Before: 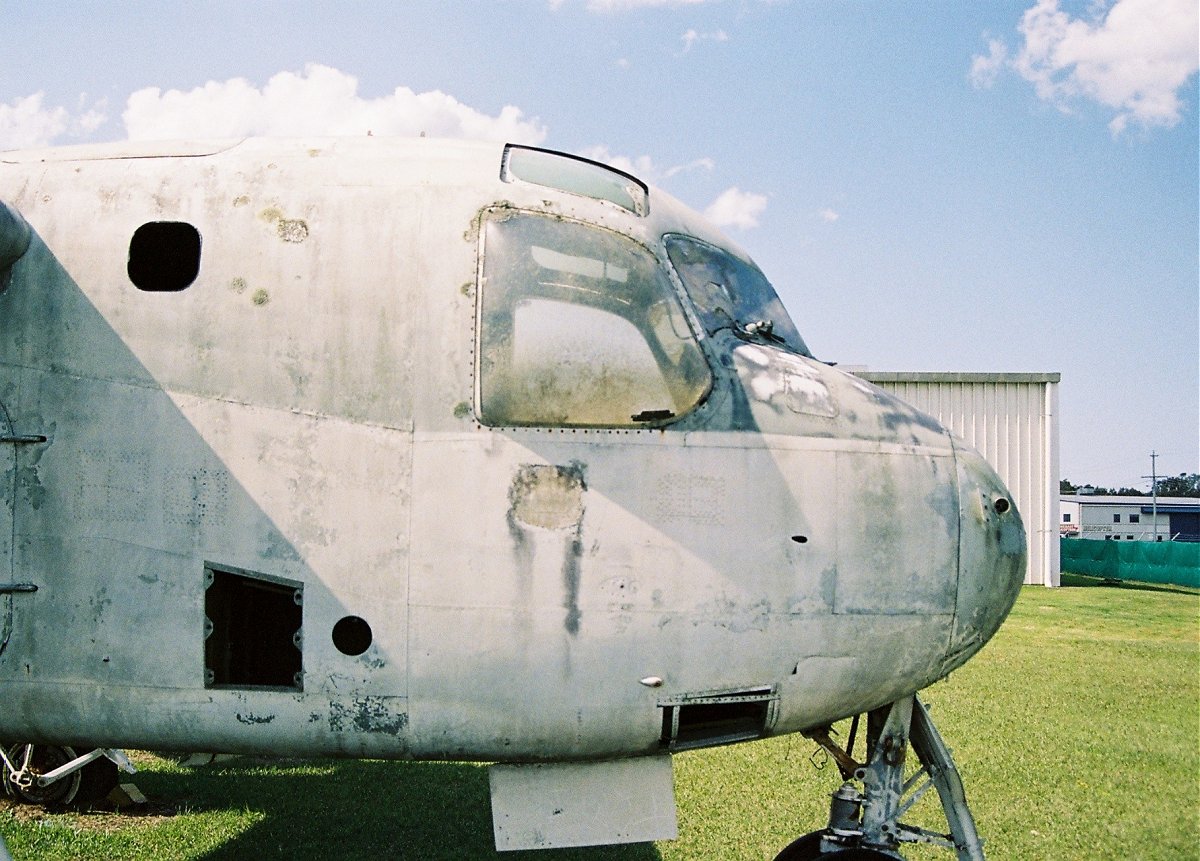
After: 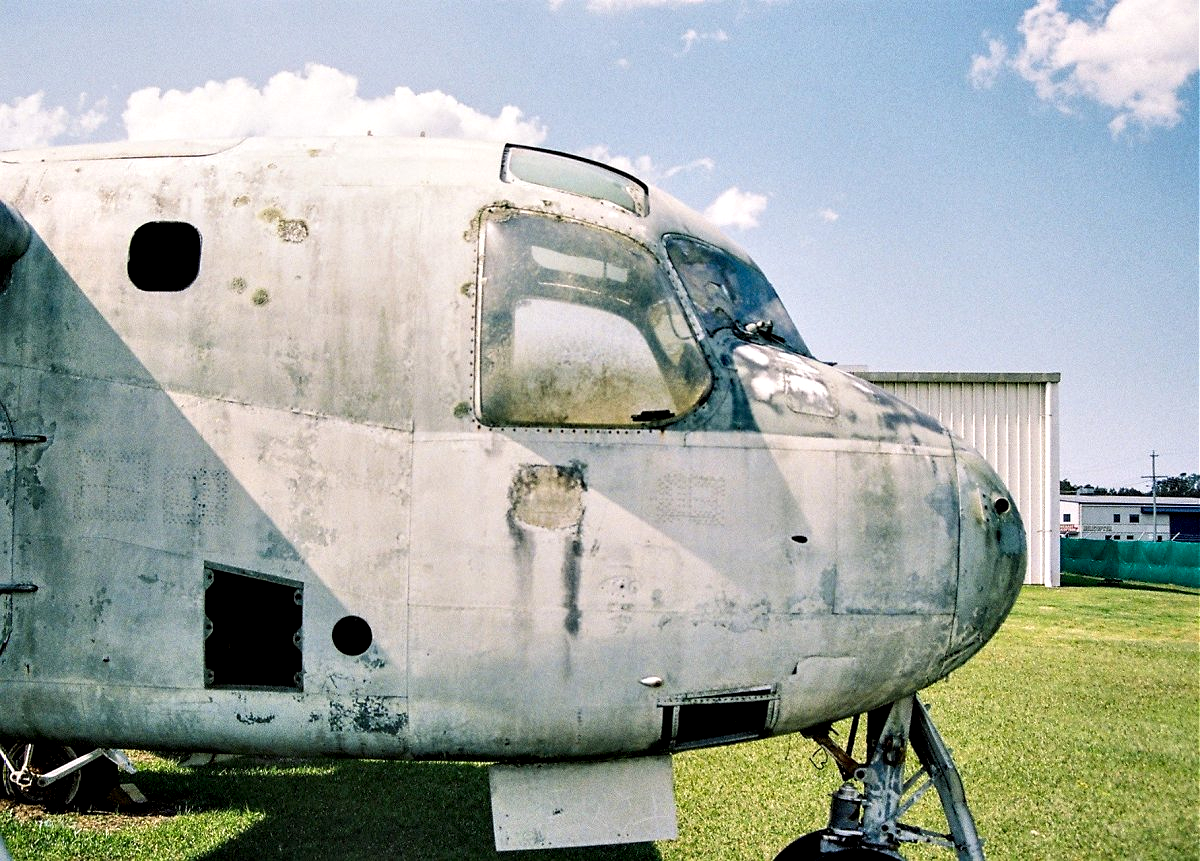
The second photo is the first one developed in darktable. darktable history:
local contrast: detail 110%
contrast equalizer: octaves 7, y [[0.6 ×6], [0.55 ×6], [0 ×6], [0 ×6], [0 ×6]]
